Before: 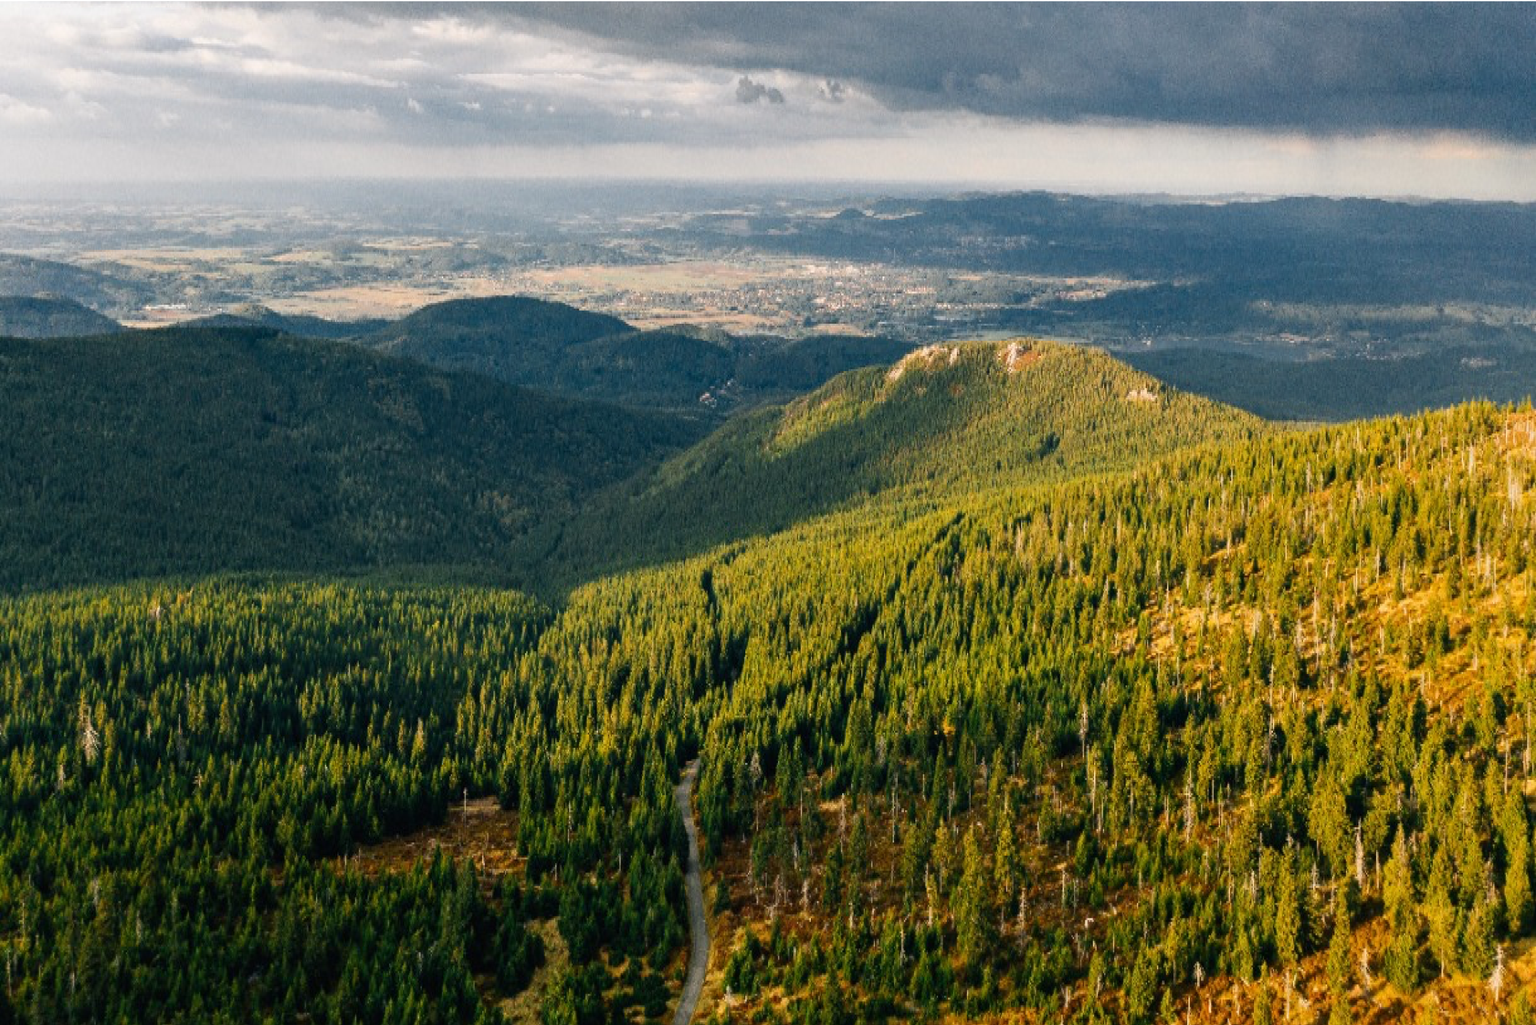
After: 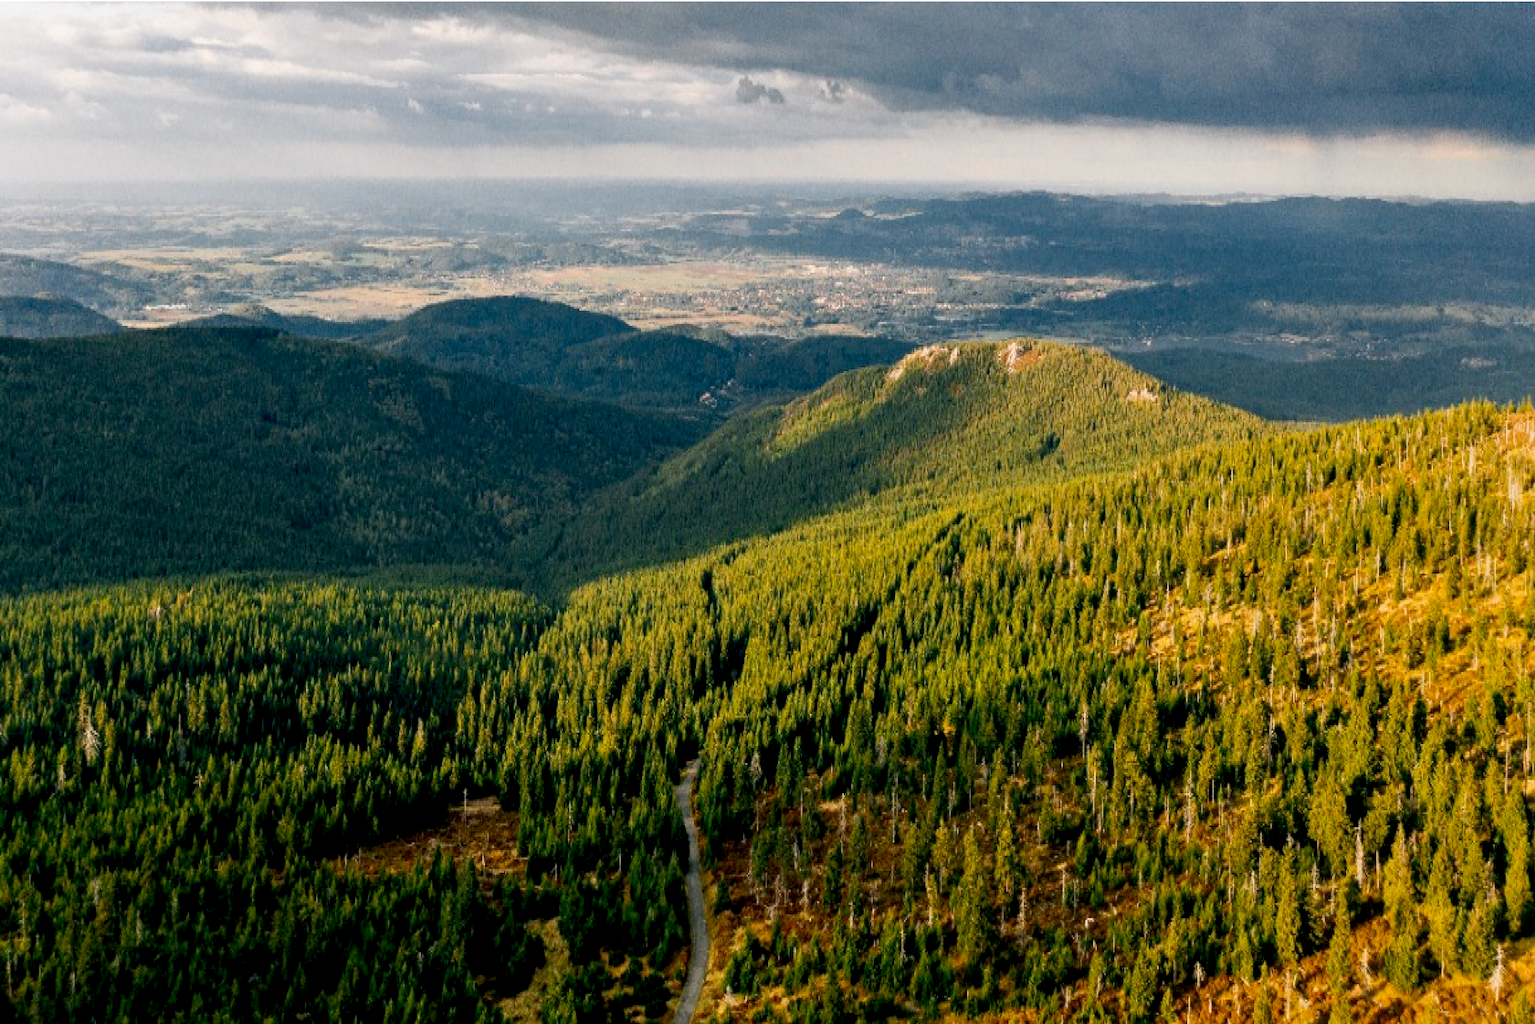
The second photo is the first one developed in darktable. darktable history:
exposure: black level correction 0.01, exposure 0.007 EV, compensate exposure bias true, compensate highlight preservation false
